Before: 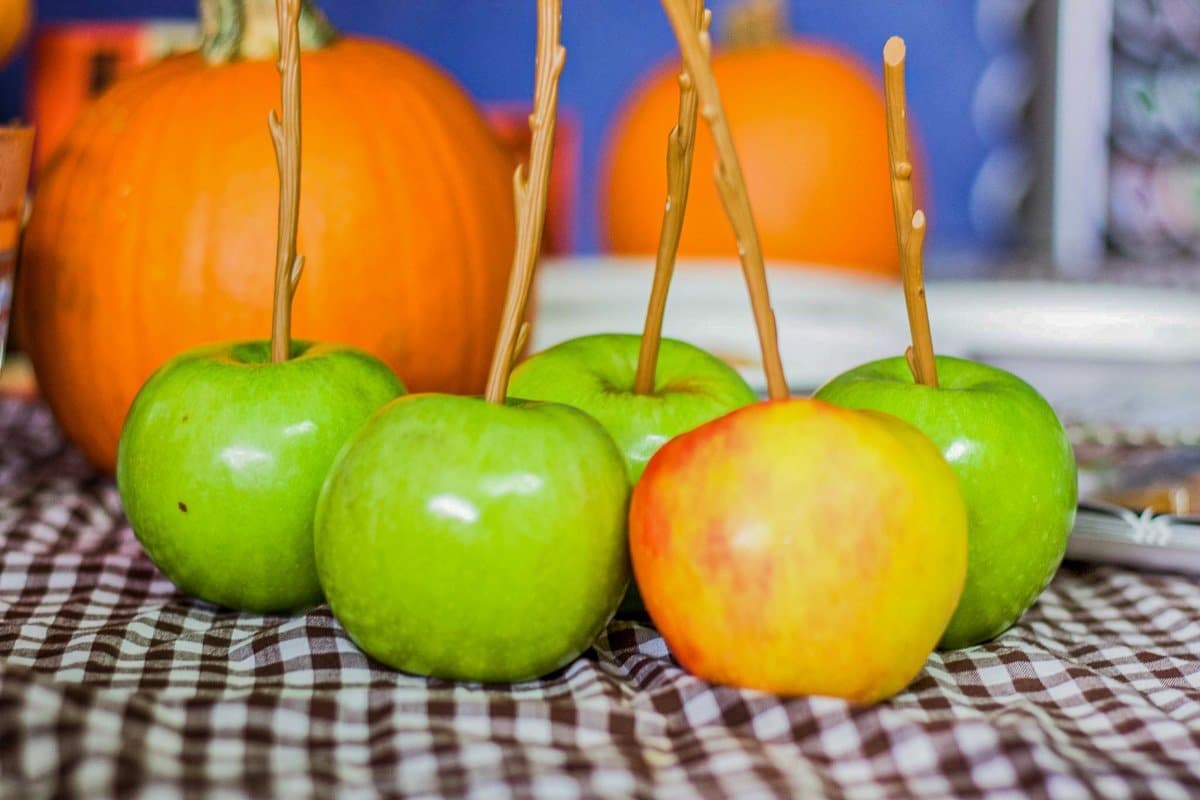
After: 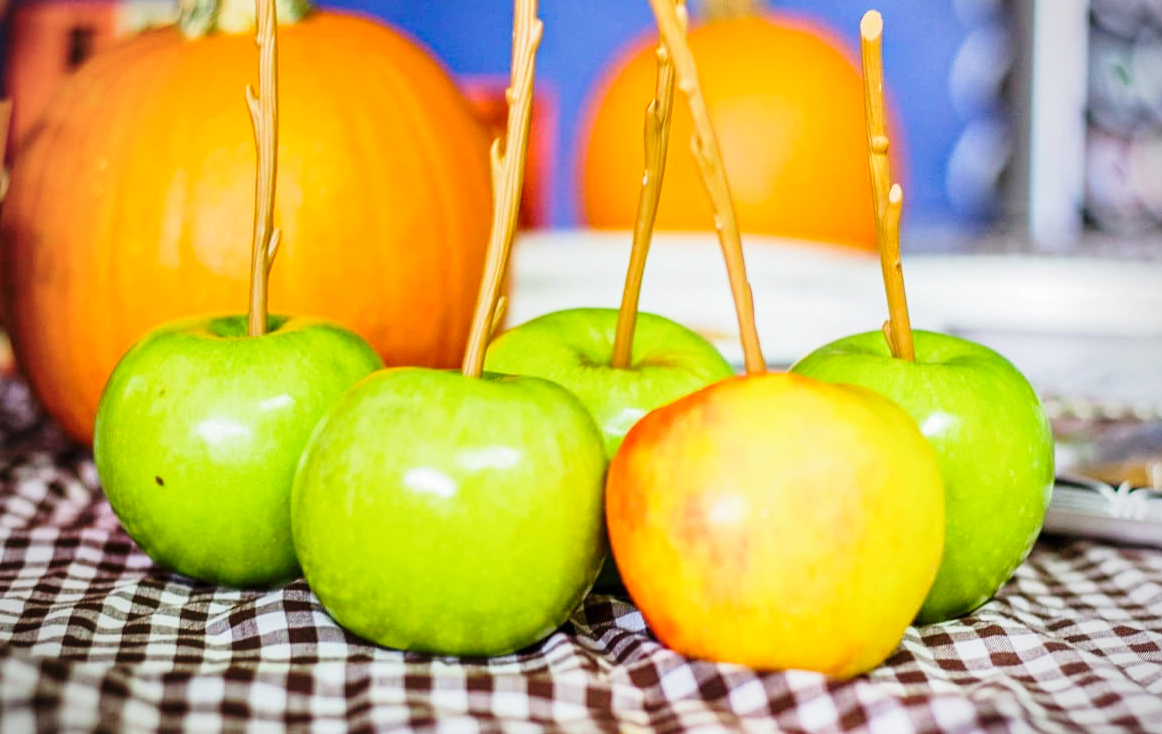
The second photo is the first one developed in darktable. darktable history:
vignetting: fall-off radius 63.6%
crop: left 1.964%, top 3.251%, right 1.122%, bottom 4.933%
base curve: curves: ch0 [(0, 0) (0.028, 0.03) (0.121, 0.232) (0.46, 0.748) (0.859, 0.968) (1, 1)], preserve colors none
